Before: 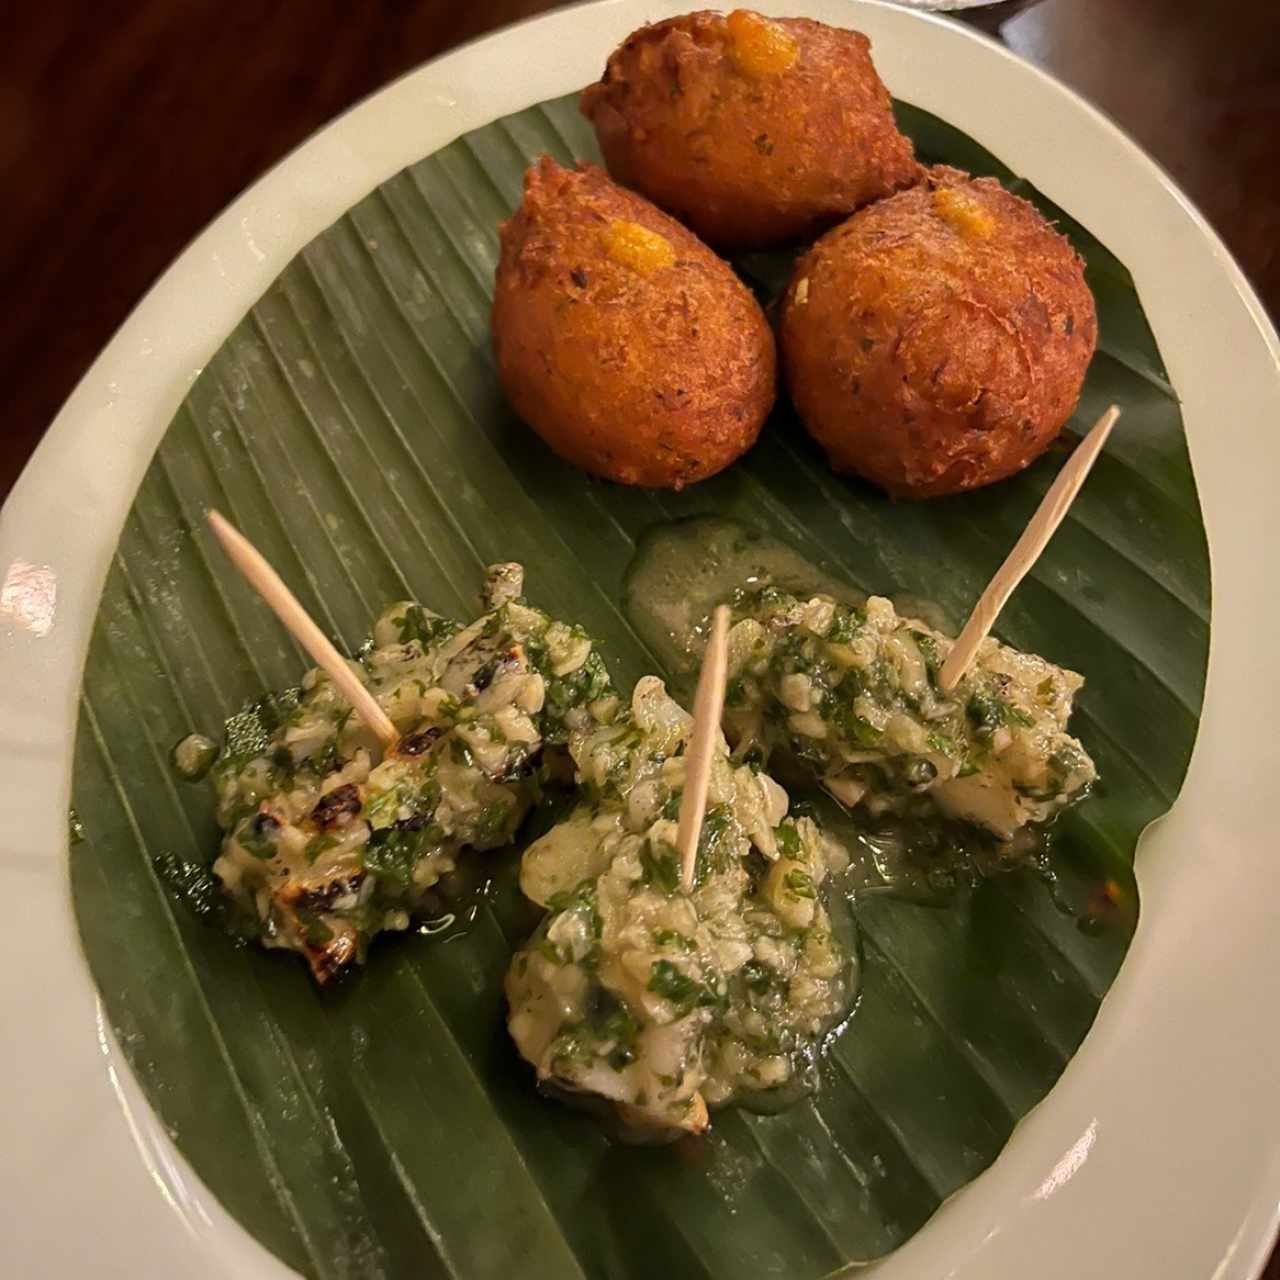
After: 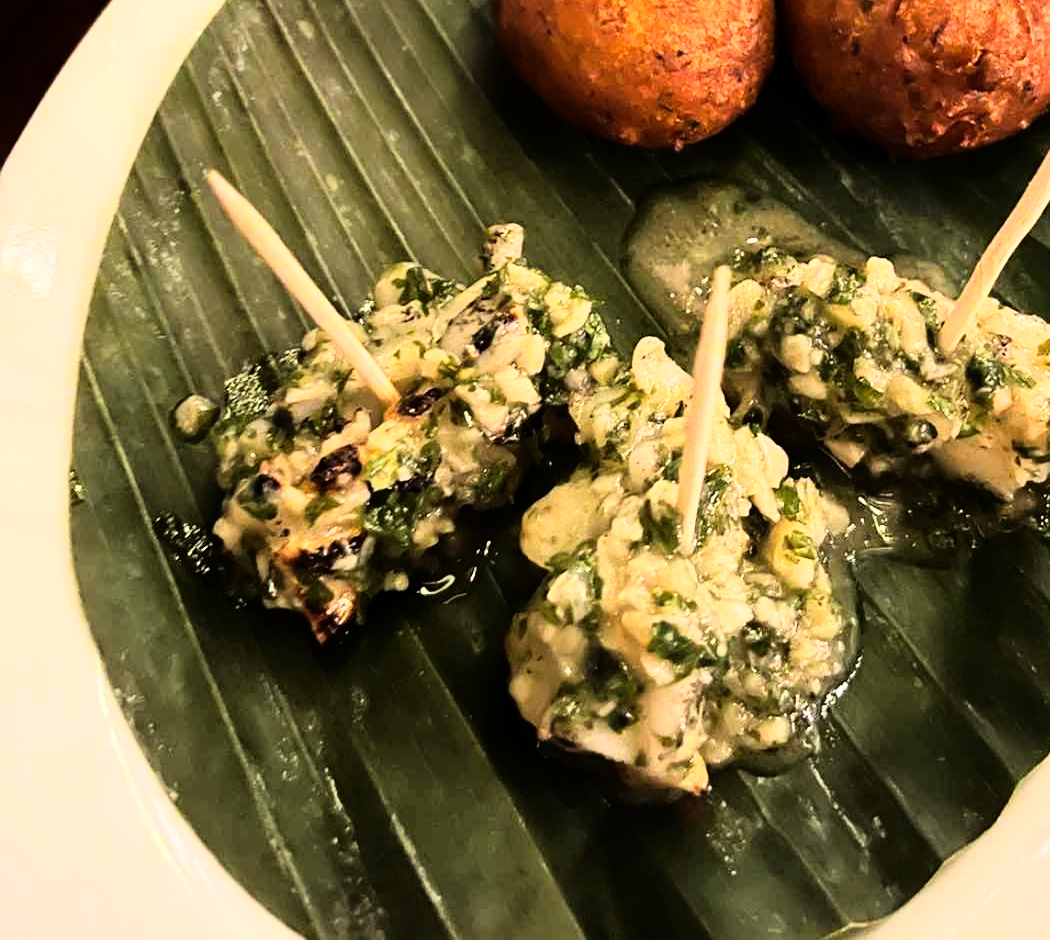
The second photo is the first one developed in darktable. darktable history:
rgb curve: curves: ch0 [(0, 0) (0.21, 0.15) (0.24, 0.21) (0.5, 0.75) (0.75, 0.96) (0.89, 0.99) (1, 1)]; ch1 [(0, 0.02) (0.21, 0.13) (0.25, 0.2) (0.5, 0.67) (0.75, 0.9) (0.89, 0.97) (1, 1)]; ch2 [(0, 0.02) (0.21, 0.13) (0.25, 0.2) (0.5, 0.67) (0.75, 0.9) (0.89, 0.97) (1, 1)], compensate middle gray true
crop: top 26.531%, right 17.959%
